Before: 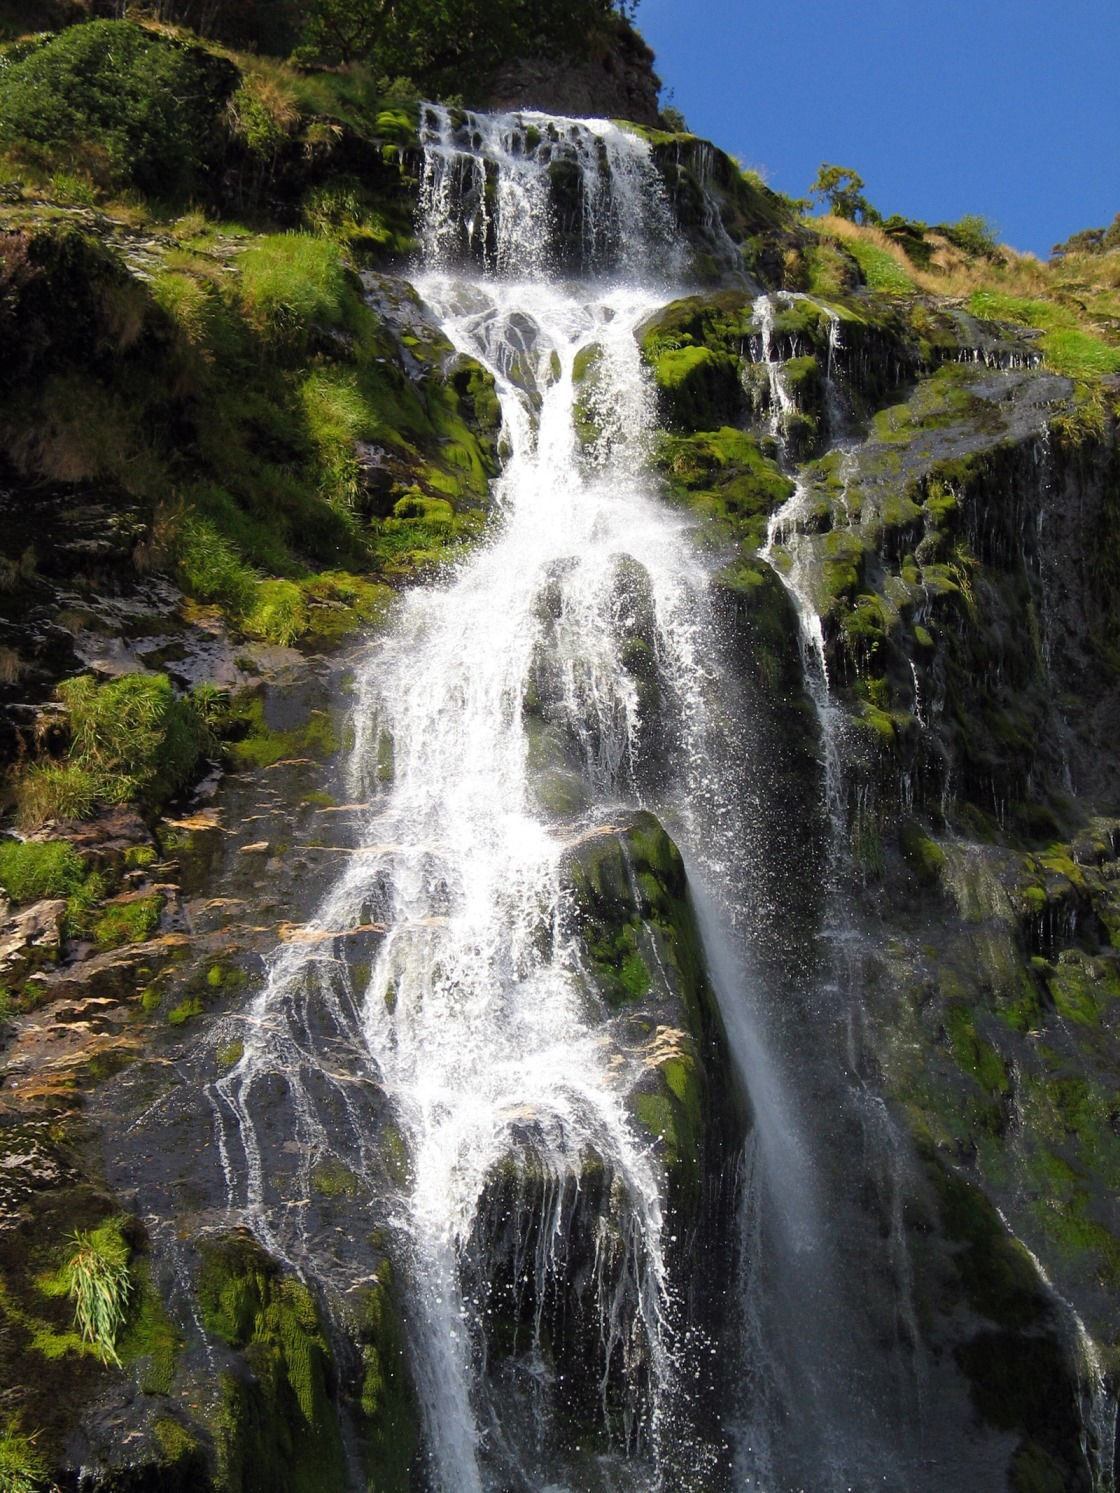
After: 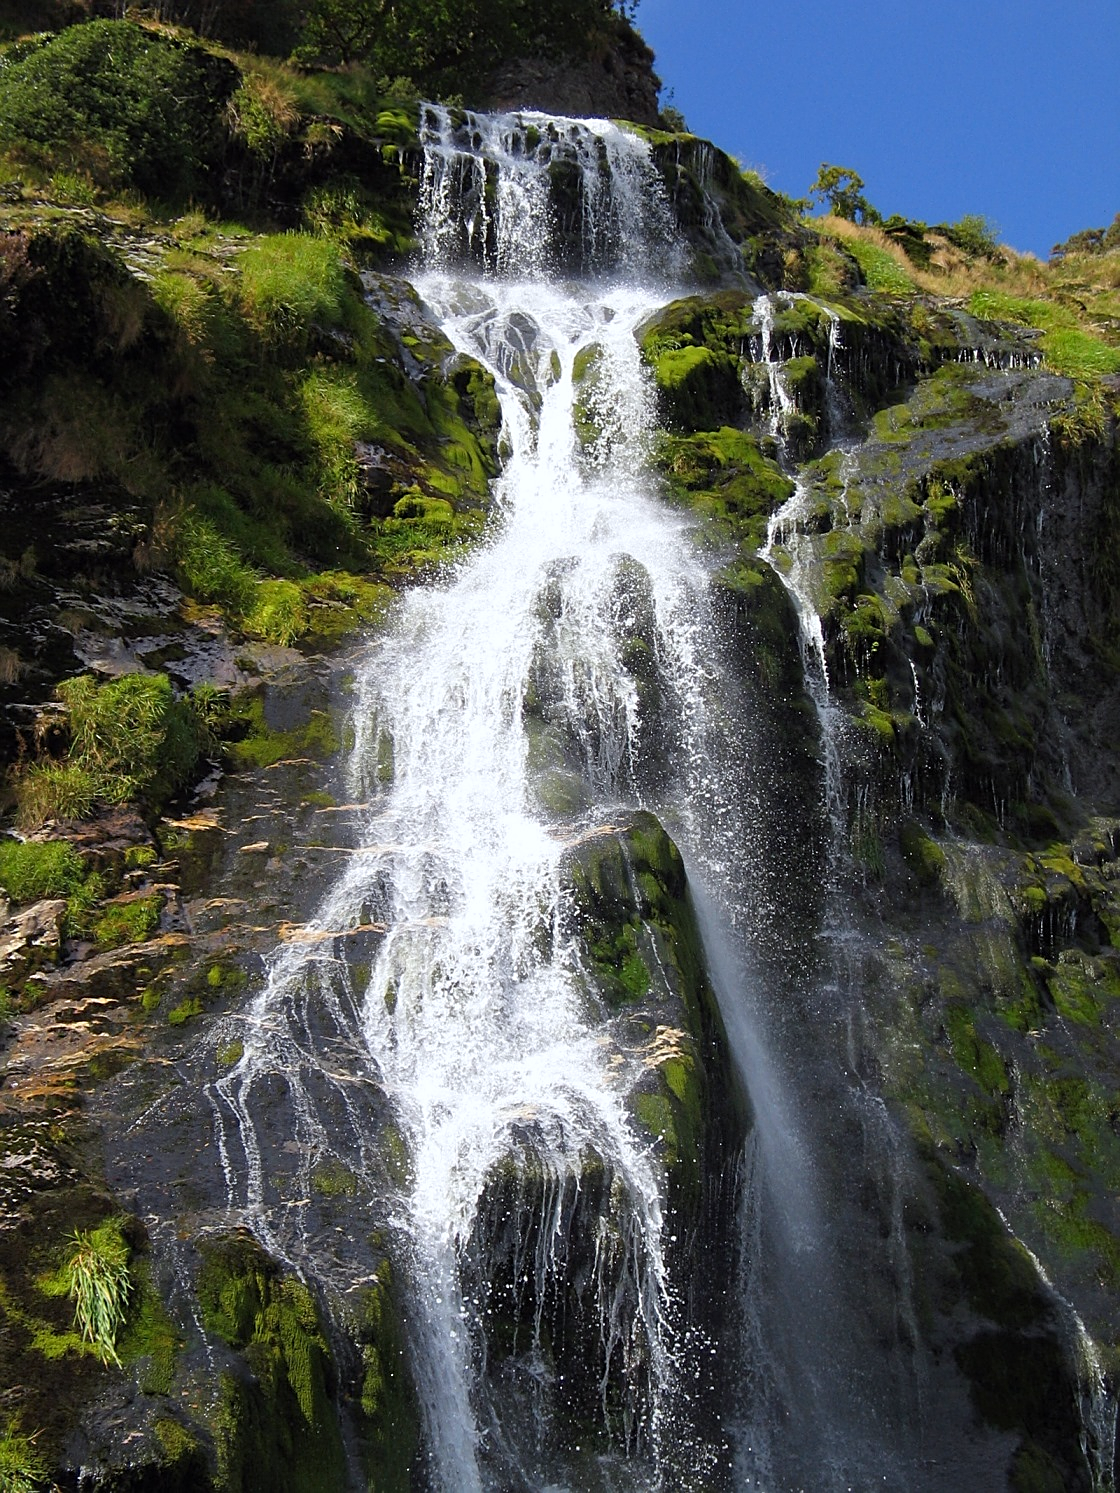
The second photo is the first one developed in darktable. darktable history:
sharpen: on, module defaults
white balance: red 0.976, blue 1.04
